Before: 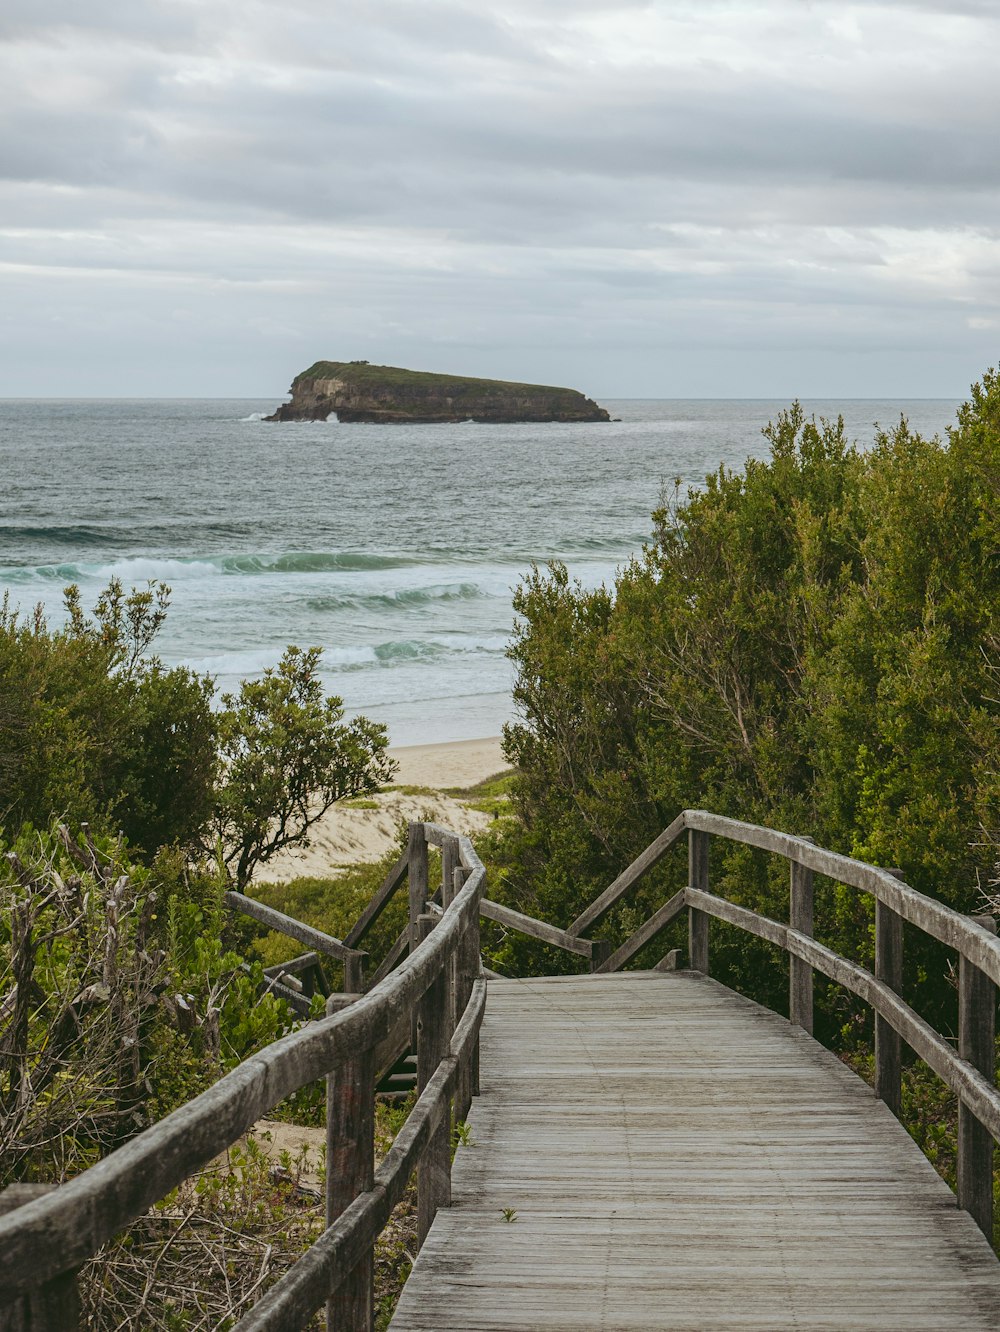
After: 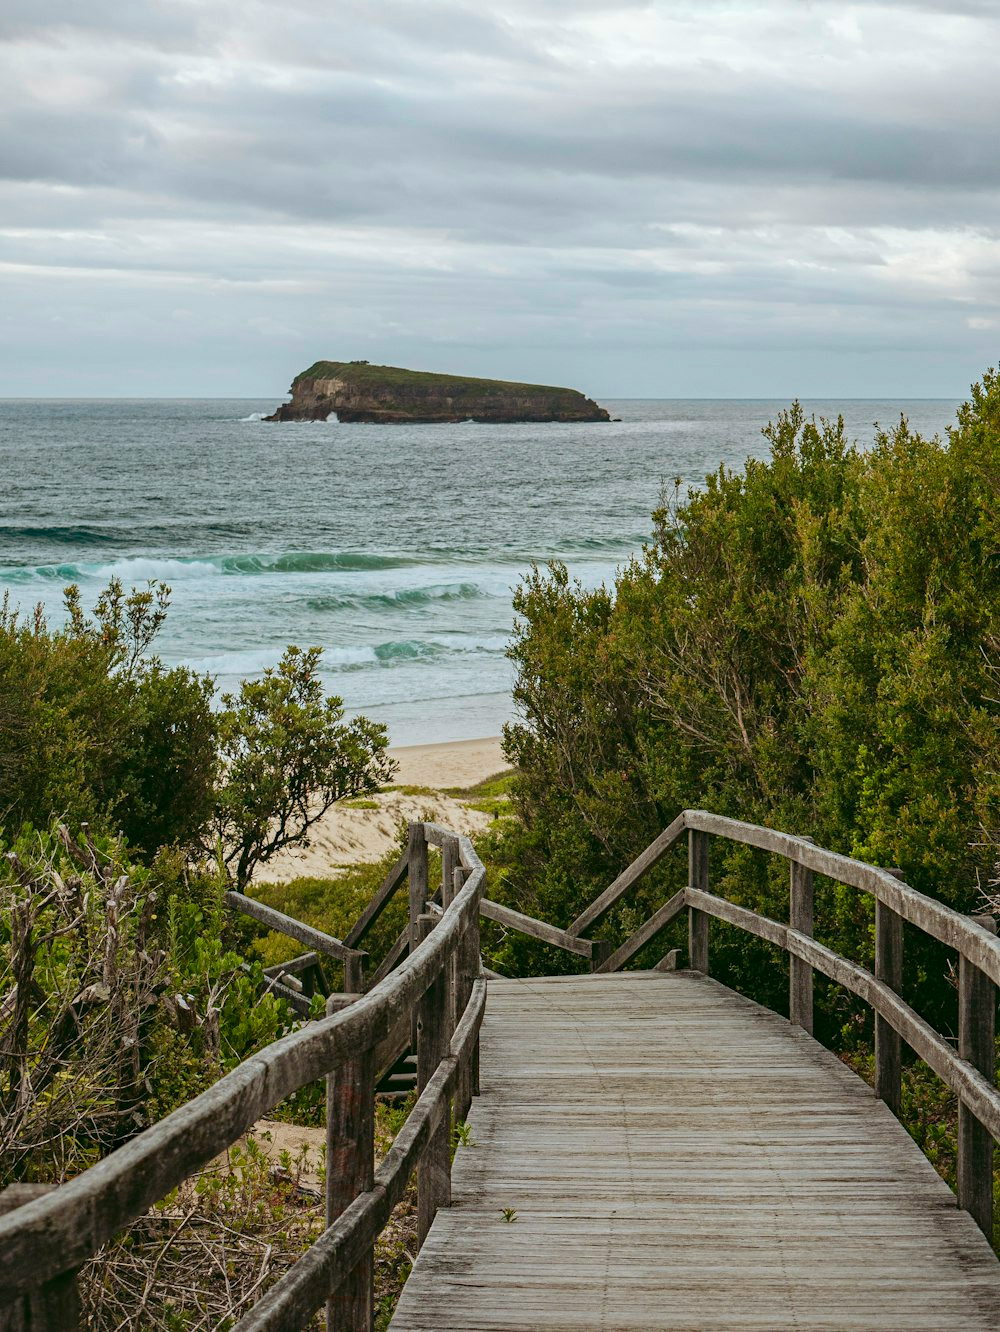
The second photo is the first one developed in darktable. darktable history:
local contrast: mode bilateral grid, contrast 21, coarseness 51, detail 119%, midtone range 0.2
haze removal: compatibility mode true, adaptive false
